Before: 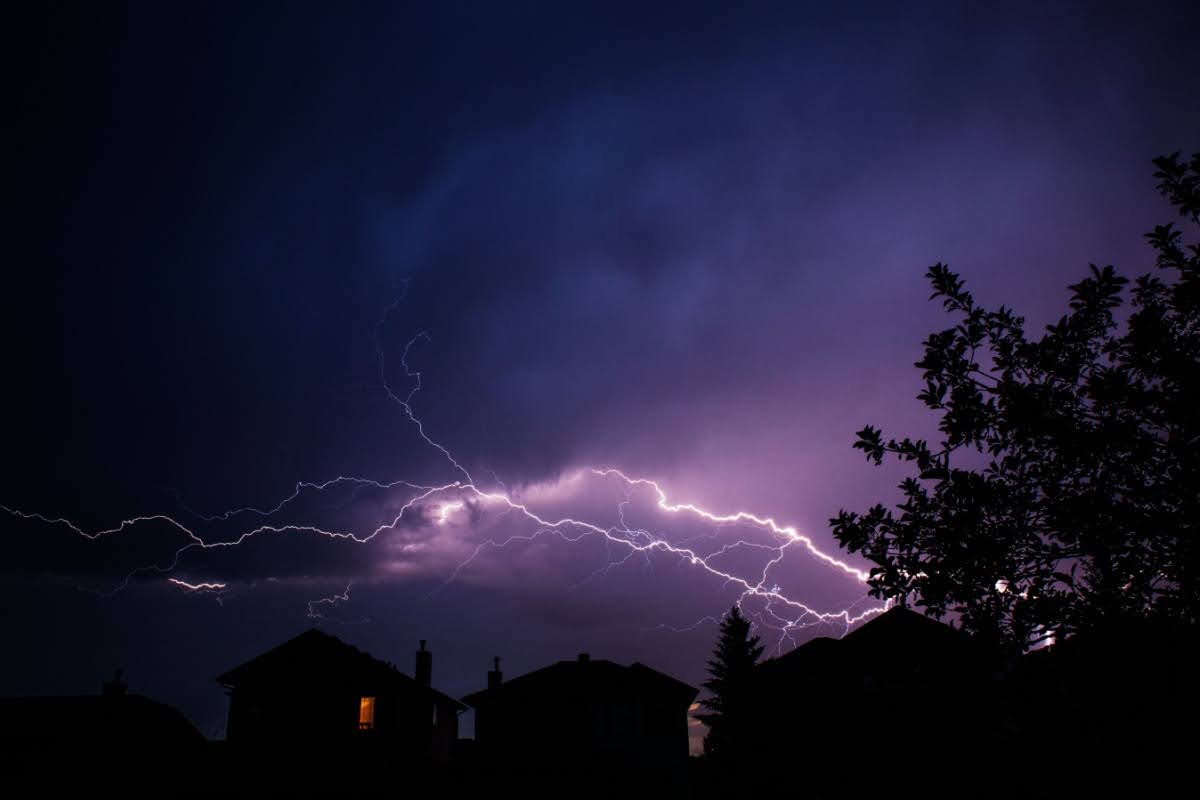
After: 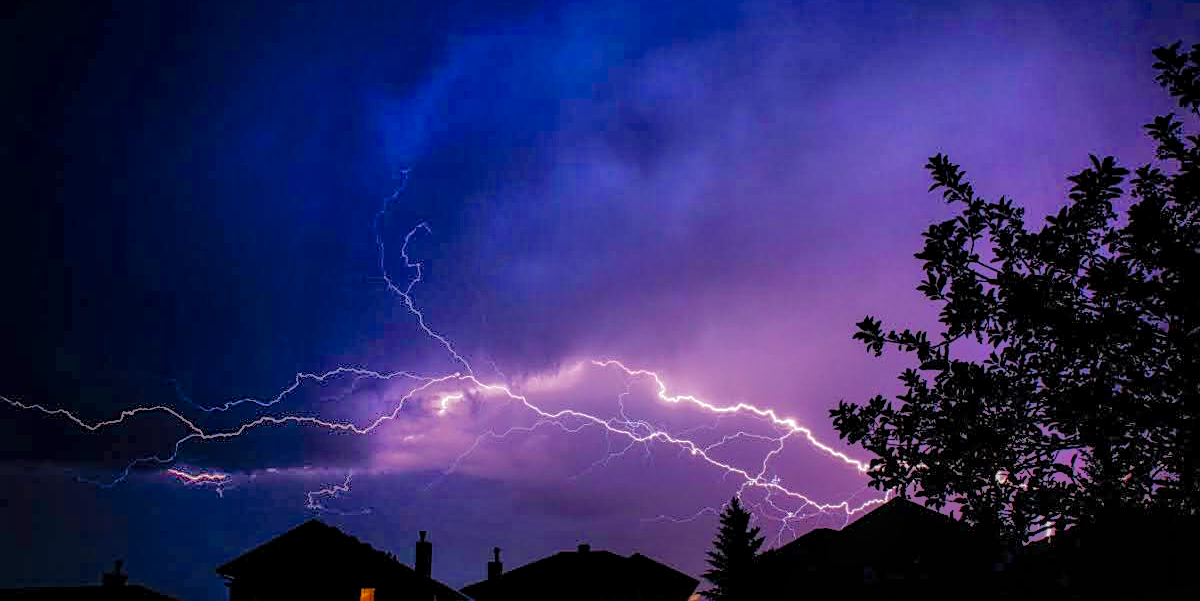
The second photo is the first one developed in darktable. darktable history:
shadows and highlights: shadows 59.38, highlights -60.01
sharpen: on, module defaults
color balance rgb: linear chroma grading › global chroma 20.089%, perceptual saturation grading › global saturation 20%, perceptual saturation grading › highlights -25.532%, perceptual saturation grading › shadows 24.427%
crop: top 13.715%, bottom 11.043%
local contrast: highlights 1%, shadows 3%, detail 133%
